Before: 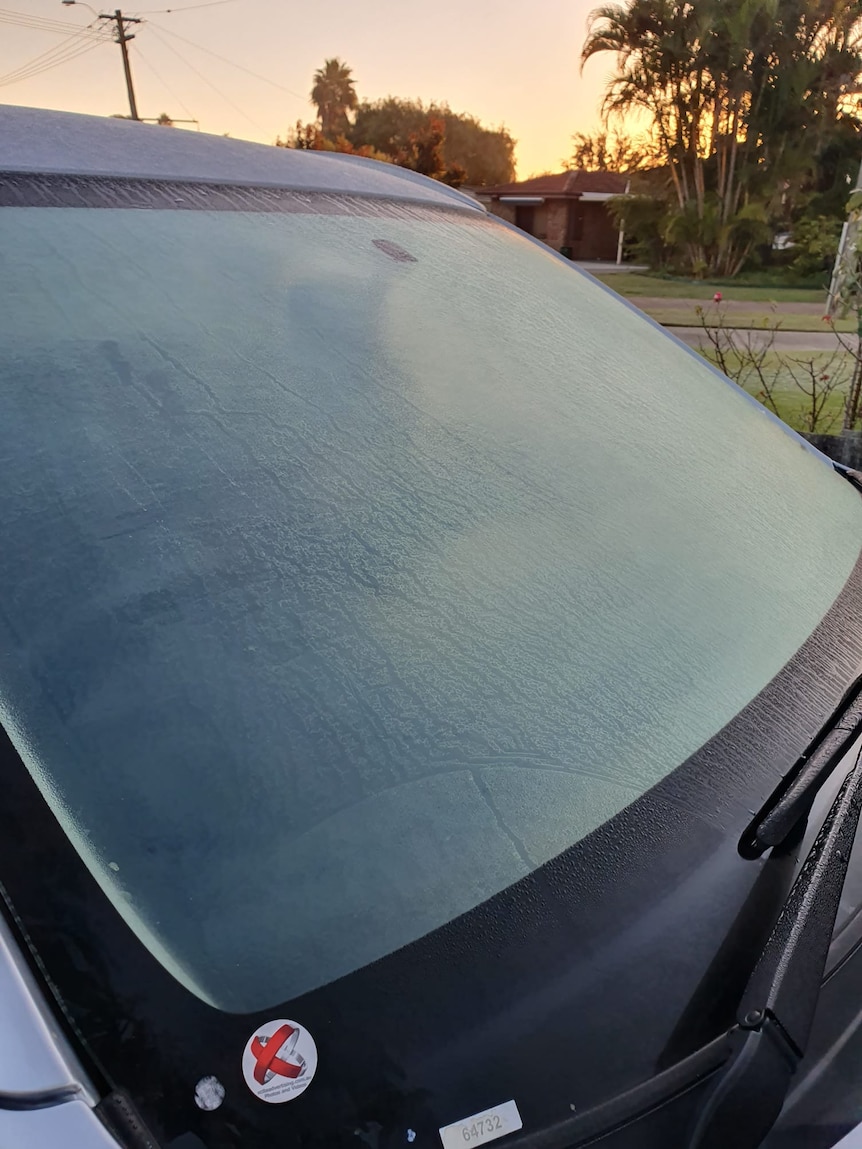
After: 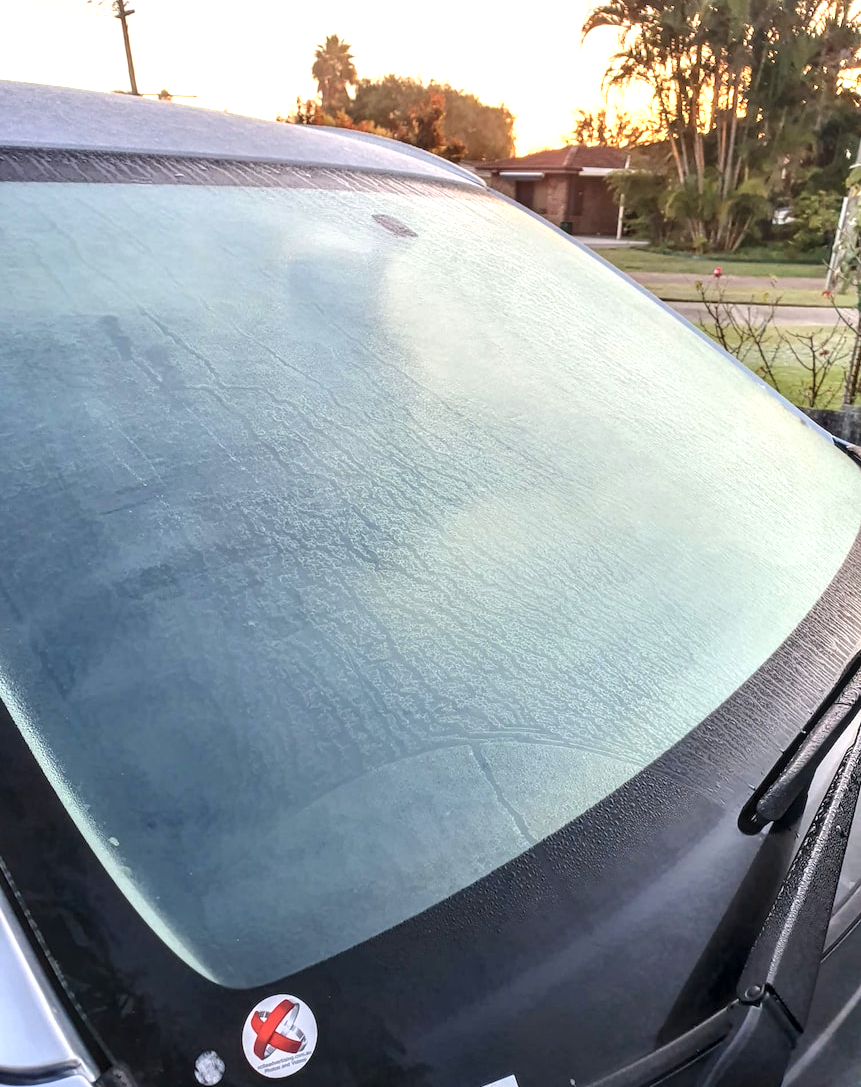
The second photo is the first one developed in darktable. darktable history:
exposure: black level correction 0, exposure 1.199 EV, compensate highlight preservation false
crop and rotate: top 2.208%, bottom 3.107%
contrast brightness saturation: saturation -0.101
local contrast: on, module defaults
